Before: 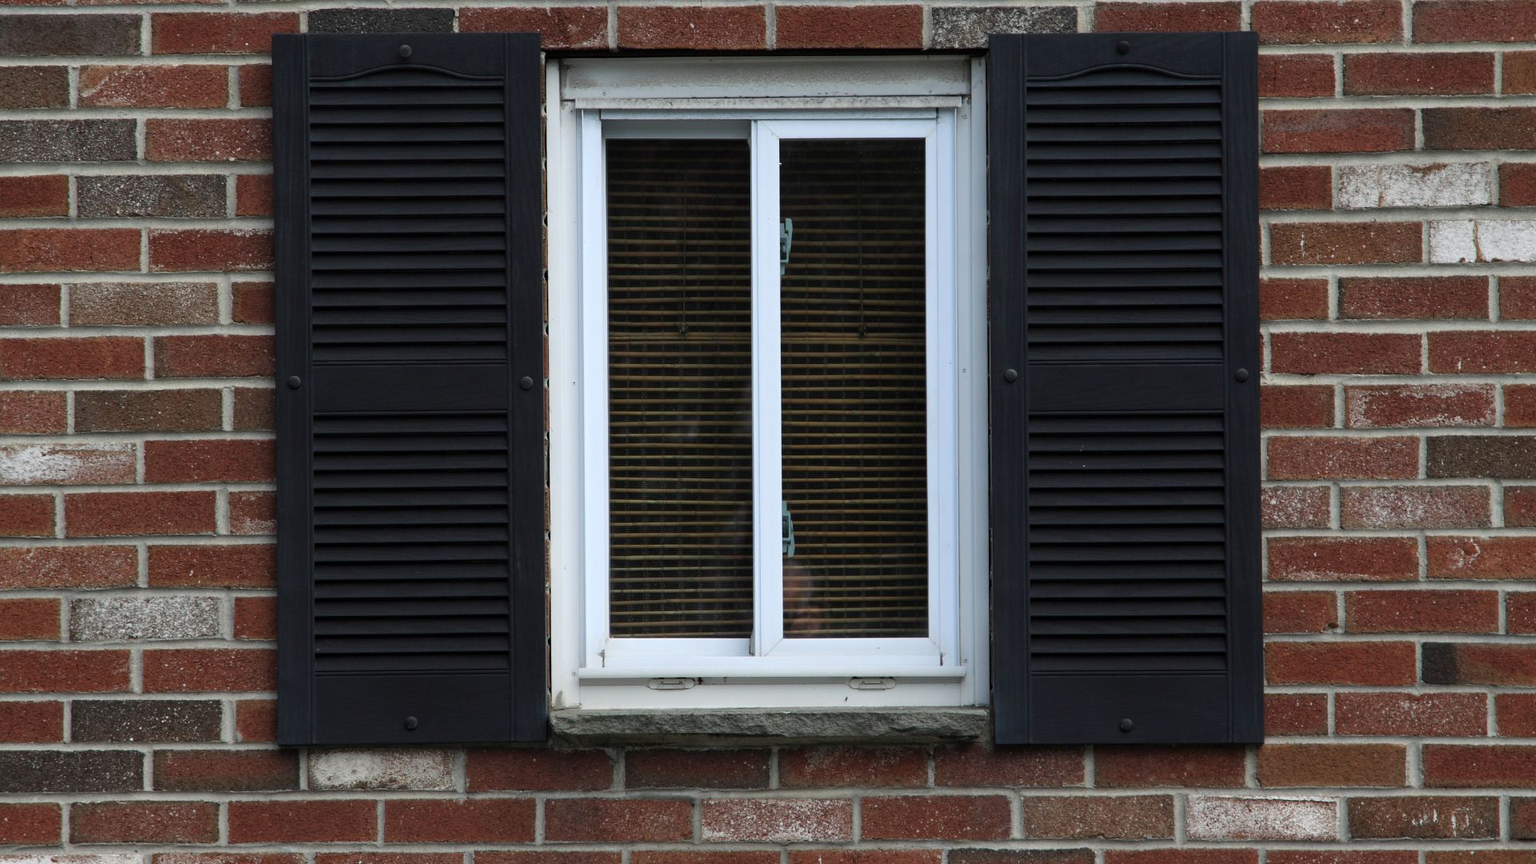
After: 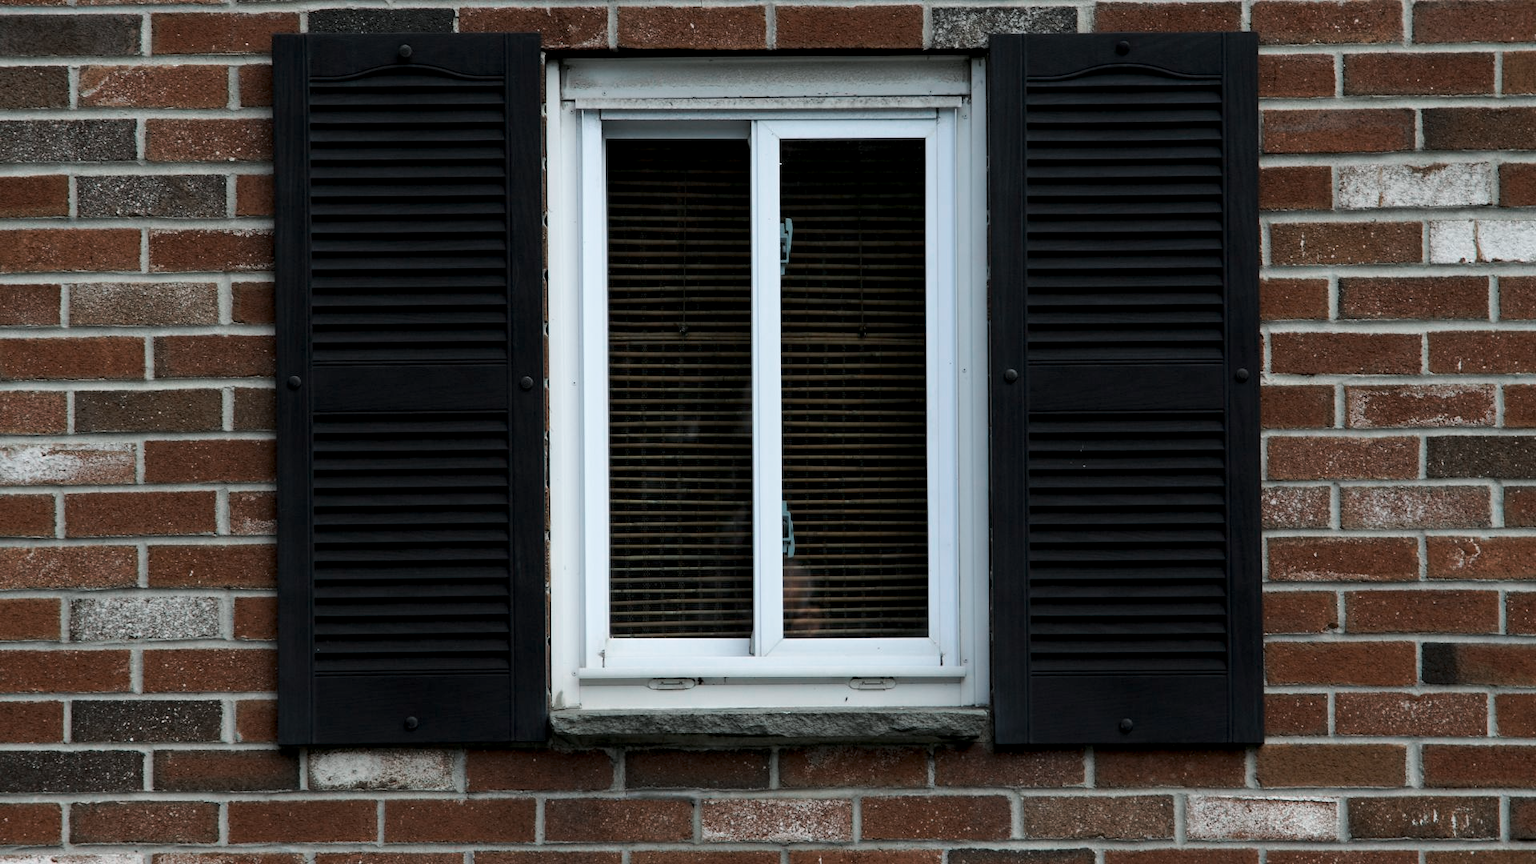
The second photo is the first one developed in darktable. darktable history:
tone curve: curves: ch0 [(0, 0) (0.003, 0.003) (0.011, 0.01) (0.025, 0.023) (0.044, 0.041) (0.069, 0.064) (0.1, 0.092) (0.136, 0.125) (0.177, 0.163) (0.224, 0.207) (0.277, 0.255) (0.335, 0.309) (0.399, 0.375) (0.468, 0.459) (0.543, 0.548) (0.623, 0.629) (0.709, 0.716) (0.801, 0.808) (0.898, 0.911) (1, 1)], preserve colors none
color look up table: target L [79.37, 65.77, 52.32, 40.56, 200.05, 100, 76.07, 67.61, 66.26, 61.53, 53.03, 57.39, 49.65, 38.72, 59.79, 59.15, 47.79, 37.23, 35.22, 17.8, 66.83, 68.22, 51.07, 50.25, 0 ×25], target a [-0.997, -20.12, -33.51, -11.18, -0.007, 0, 0.36, 12.26, 12.56, 24.45, -0.325, 32, 35.15, 12.79, 4.973, 29.53, 3.138, -0.363, 16.61, 0.023, -27.25, -0.872, -17.98, -4.525, 0 ×25], target b [-0.602, 25.23, 8.609, 10.44, 0.085, 0.003, 39.14, 42.46, 13.41, 42.78, -0.056, 21.08, 30.17, 15.95, -11.6, 2.477, -26, -0.705, -8.42, -0.511, -8.38, -0.8, -21.49, -16.24, 0 ×25], num patches 24
